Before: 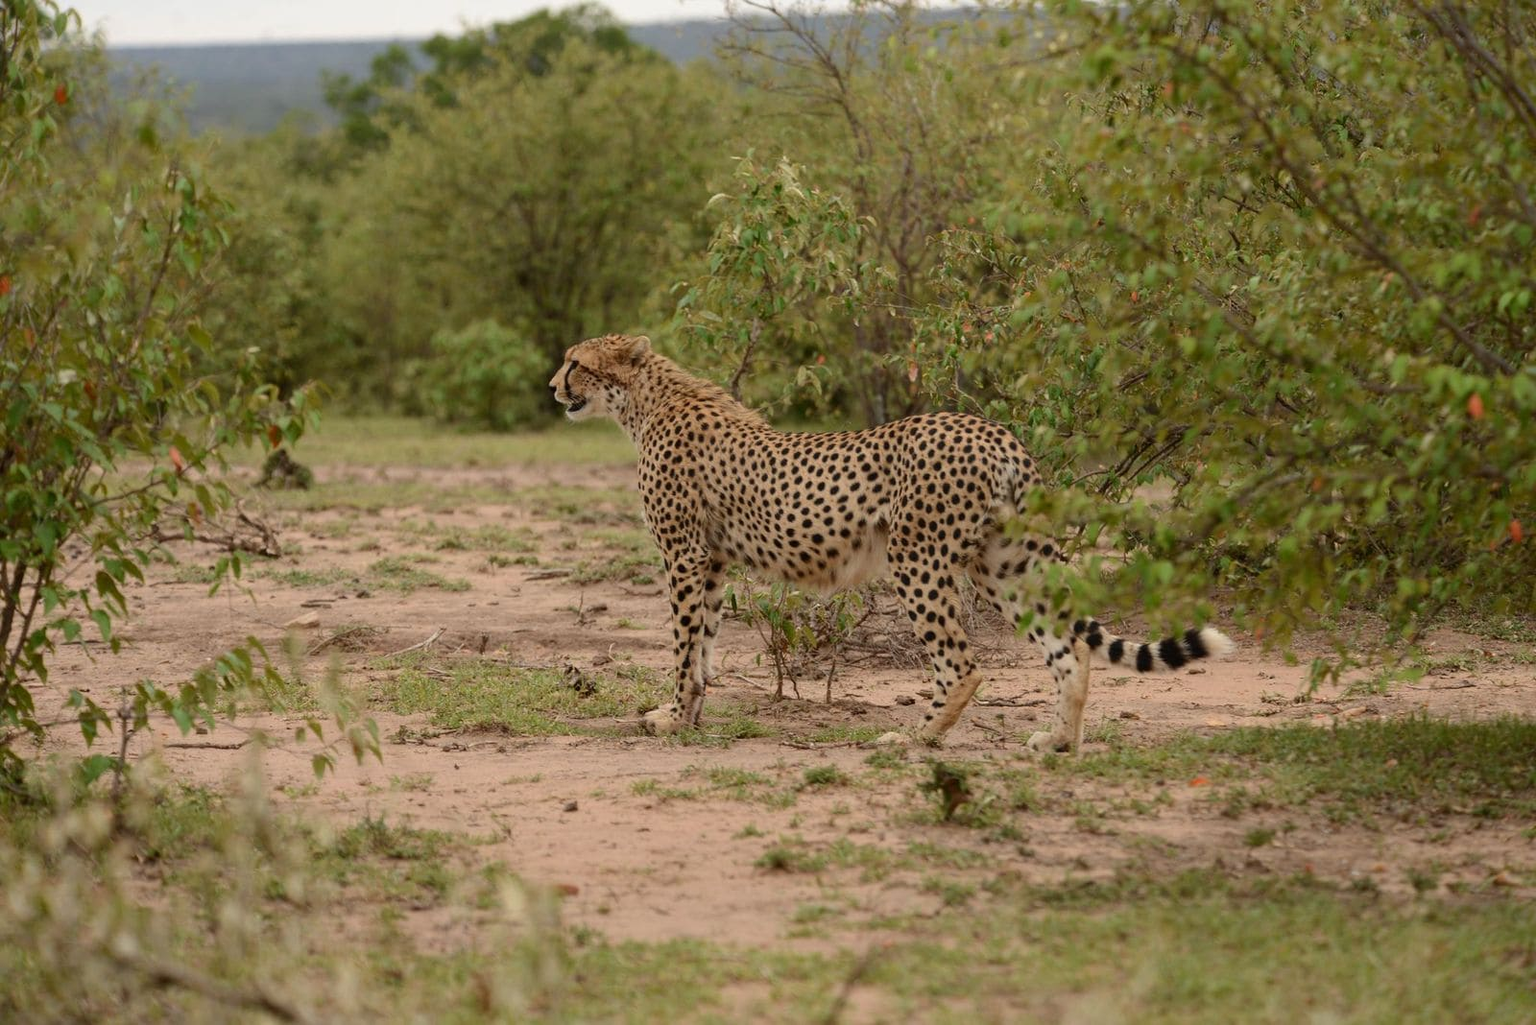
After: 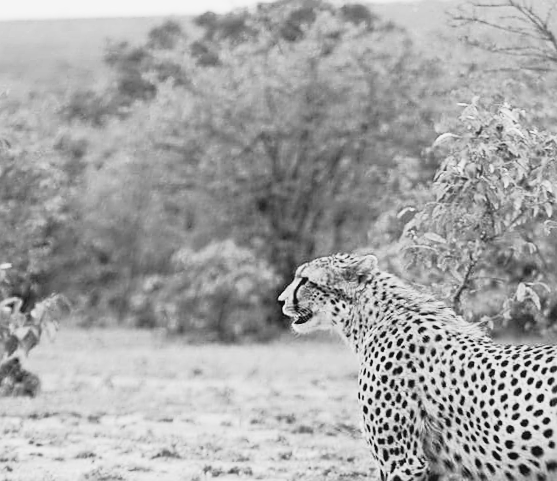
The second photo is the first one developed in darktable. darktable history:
sharpen: on, module defaults
crop and rotate: left 10.817%, top 0.062%, right 47.194%, bottom 53.626%
rotate and perspective: rotation 0.72°, lens shift (vertical) -0.352, lens shift (horizontal) -0.051, crop left 0.152, crop right 0.859, crop top 0.019, crop bottom 0.964
monochrome: a 2.21, b -1.33, size 2.2
tone curve: curves: ch0 [(0, 0.052) (0.207, 0.35) (0.392, 0.592) (0.54, 0.803) (0.725, 0.922) (0.99, 0.974)], color space Lab, independent channels, preserve colors none
